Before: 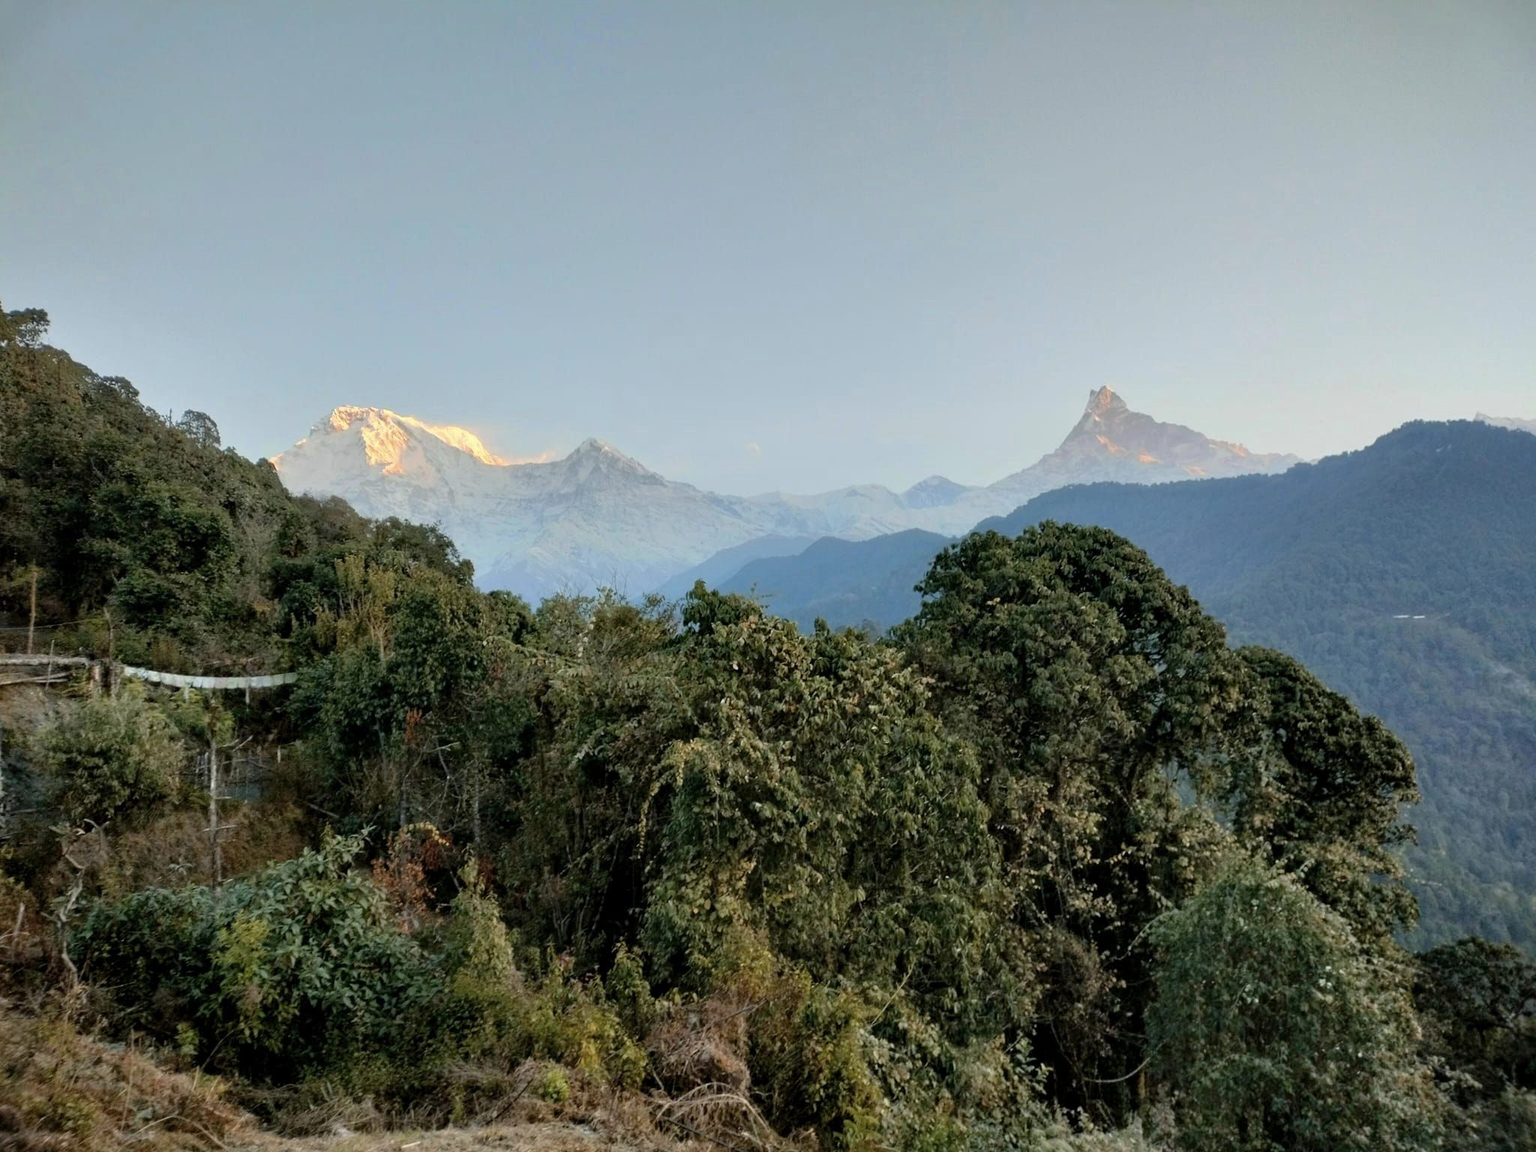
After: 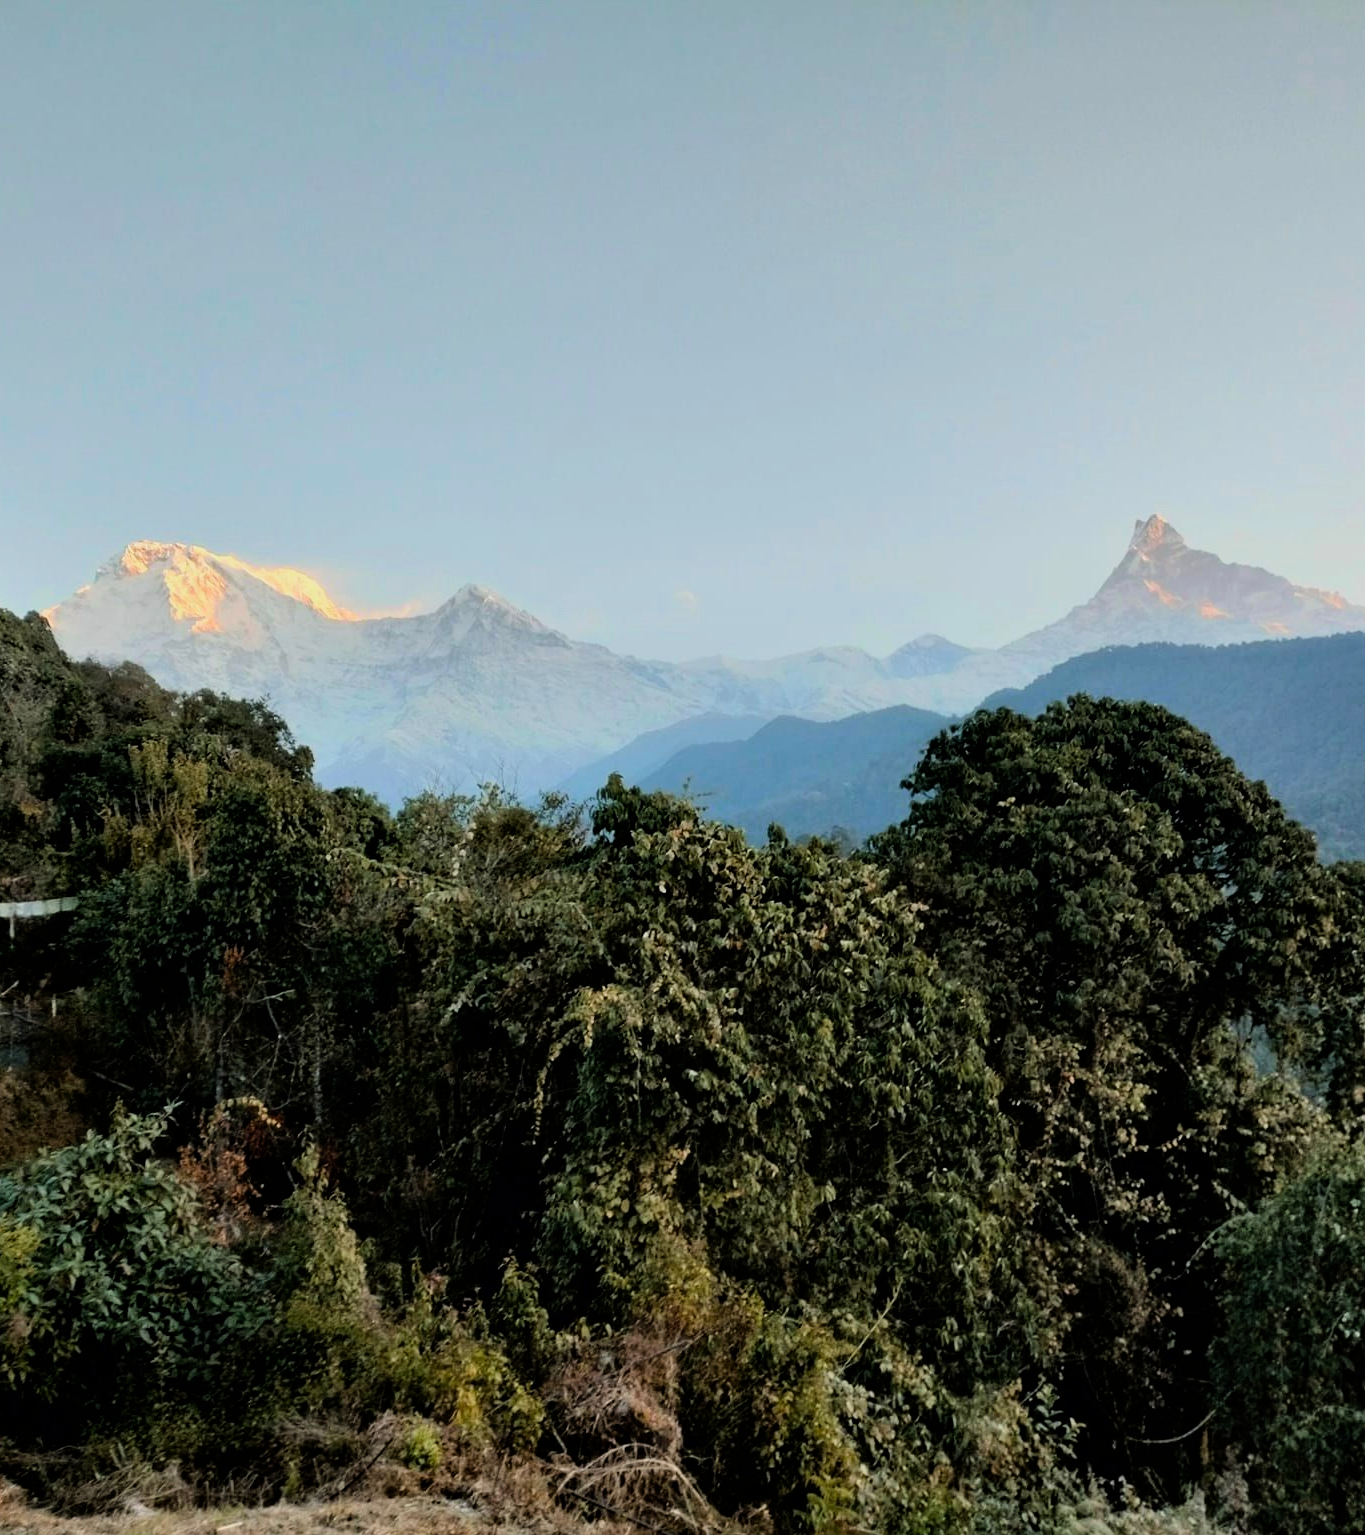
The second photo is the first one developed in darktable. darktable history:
crop and rotate: left 15.546%, right 17.787%
filmic rgb: hardness 4.17, contrast 1.364, color science v6 (2022)
